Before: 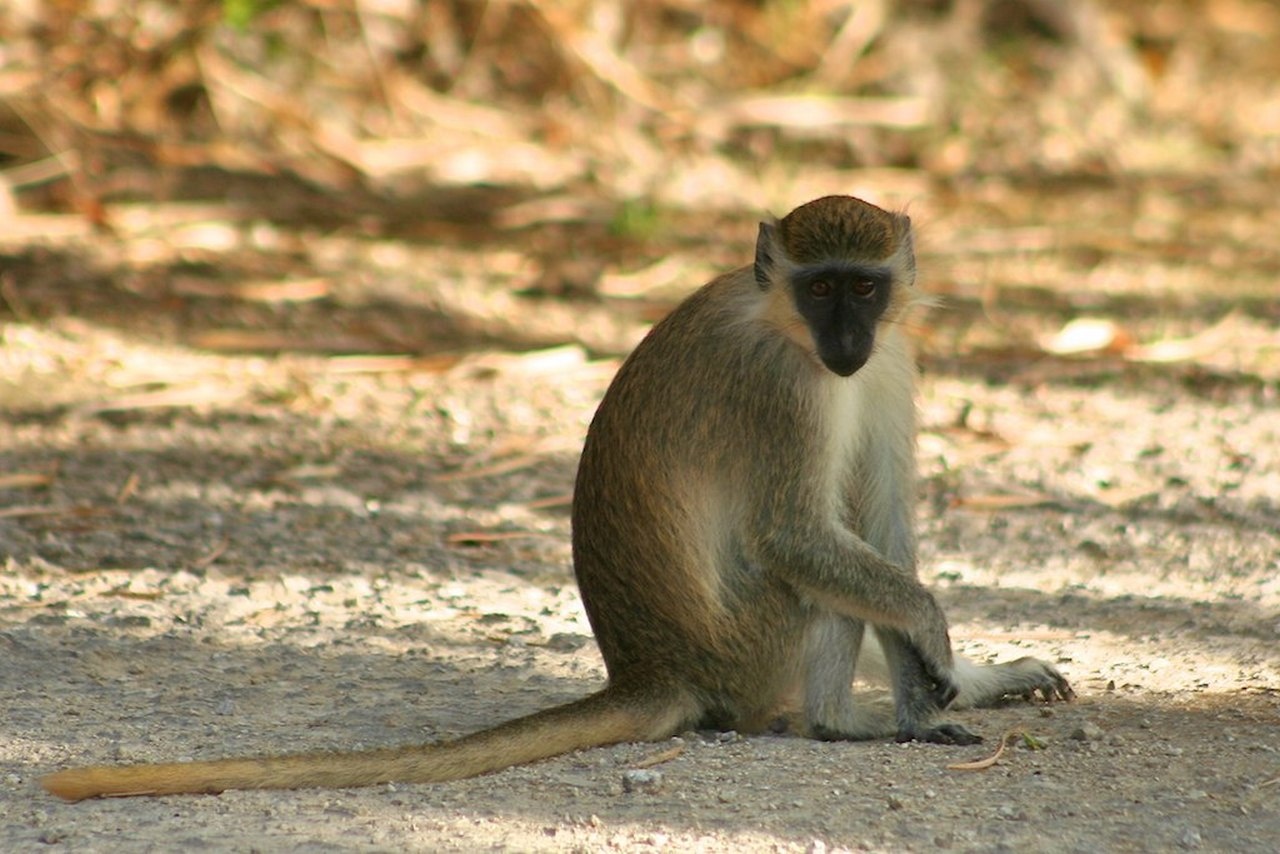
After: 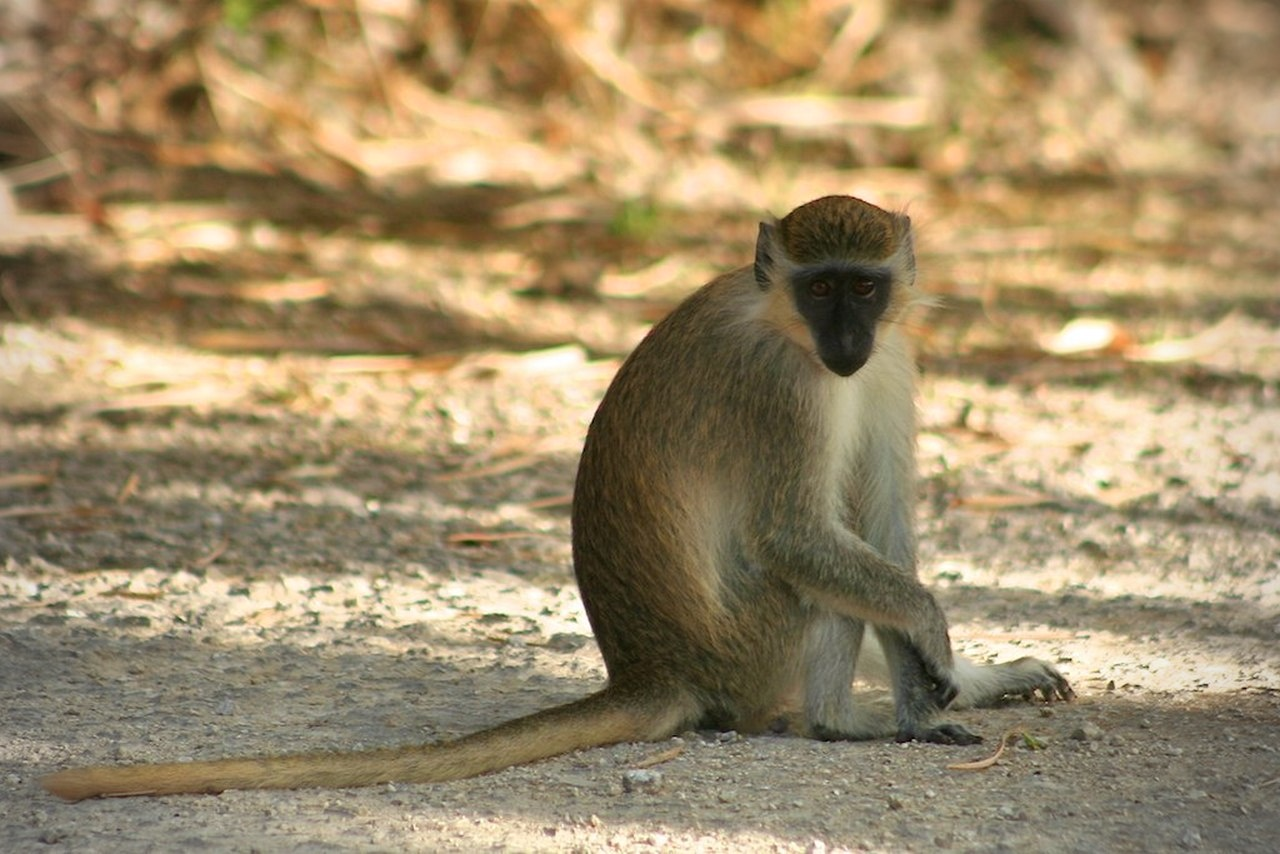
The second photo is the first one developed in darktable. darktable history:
vignetting: on, module defaults
tone equalizer: on, module defaults
